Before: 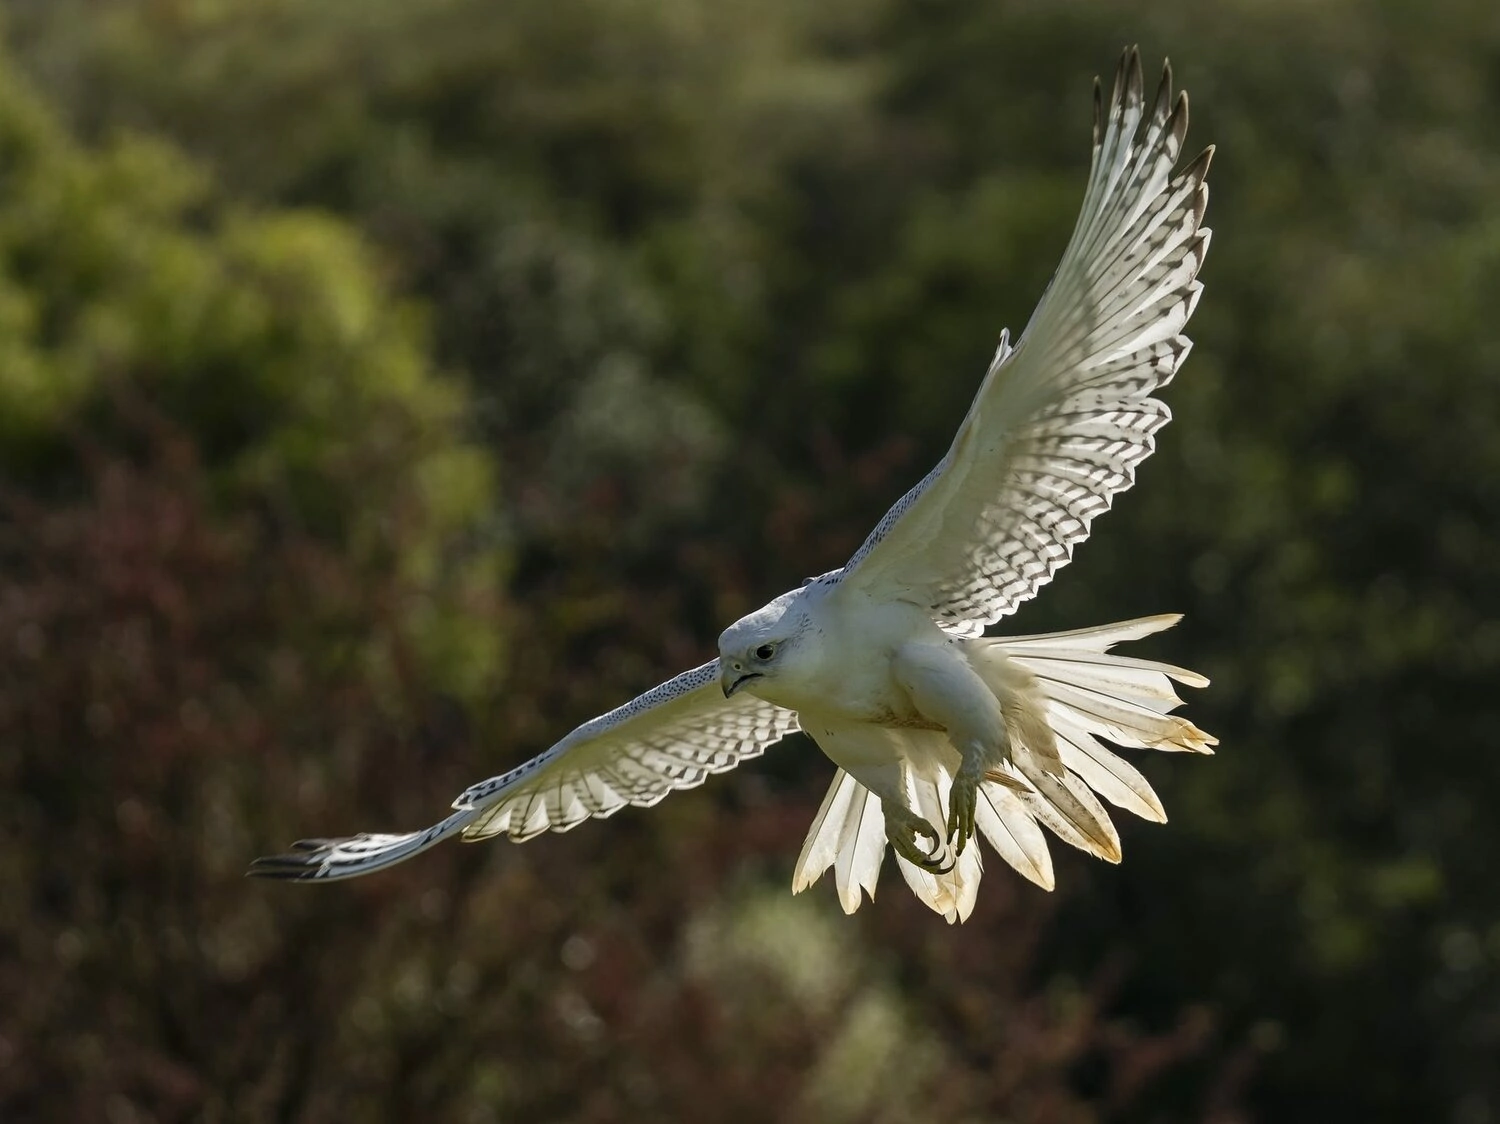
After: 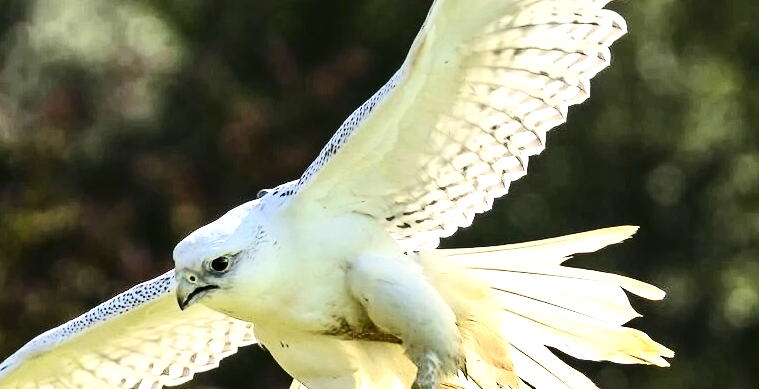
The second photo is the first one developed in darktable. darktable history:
contrast brightness saturation: contrast 0.273
crop: left 36.371%, top 34.532%, right 13.013%, bottom 30.78%
exposure: black level correction 0, exposure 1.392 EV, compensate highlight preservation false
shadows and highlights: low approximation 0.01, soften with gaussian
base curve: curves: ch0 [(0, 0) (0.032, 0.025) (0.121, 0.166) (0.206, 0.329) (0.605, 0.79) (1, 1)], preserve colors average RGB
